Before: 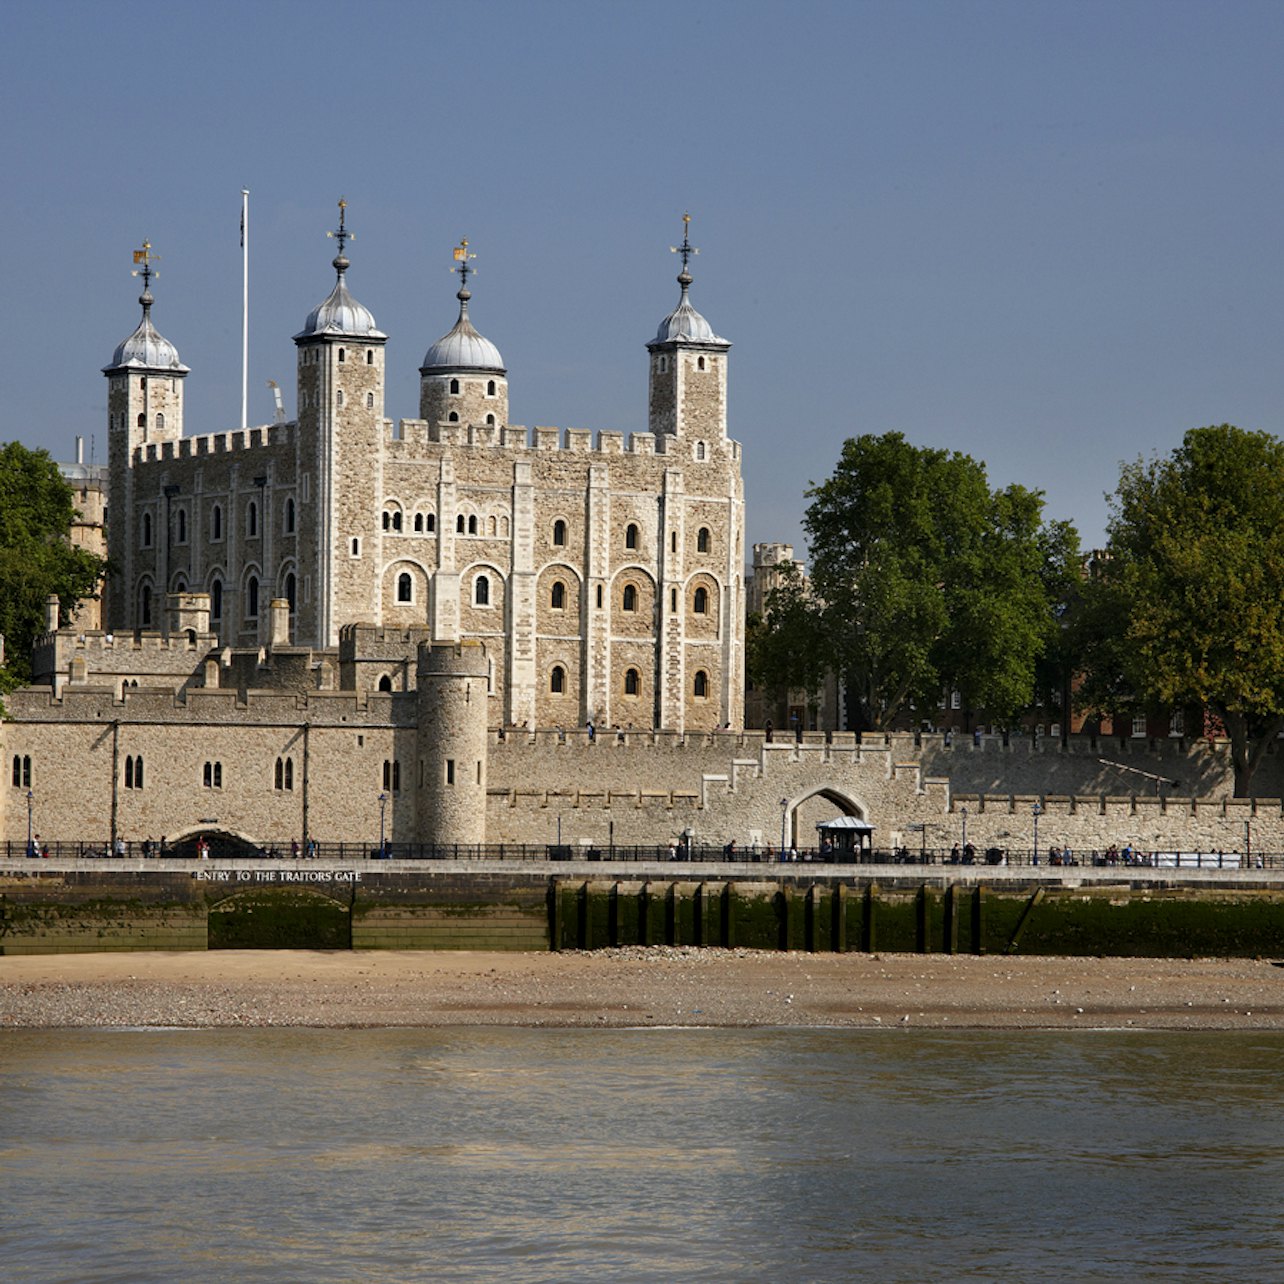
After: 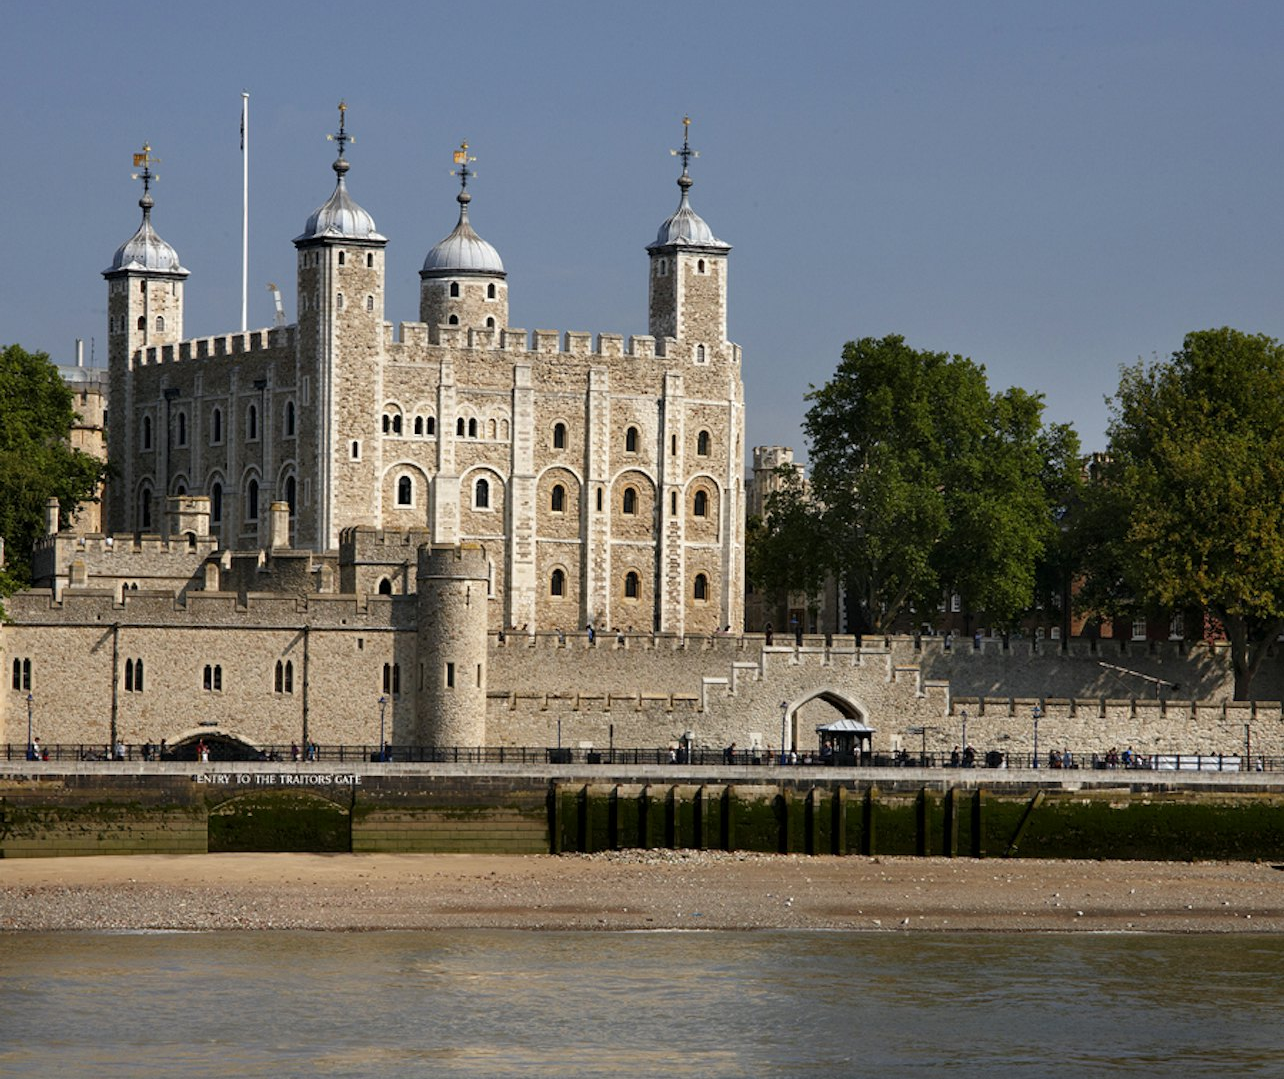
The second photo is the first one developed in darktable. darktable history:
crop: top 7.594%, bottom 8.331%
